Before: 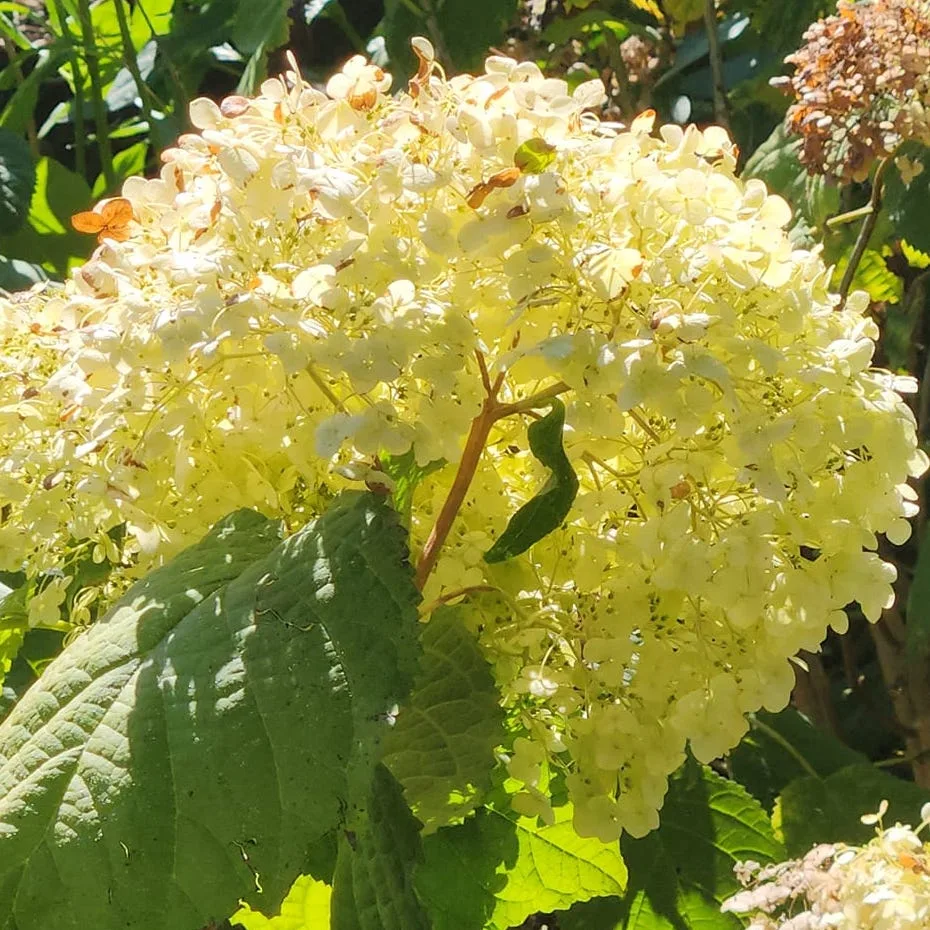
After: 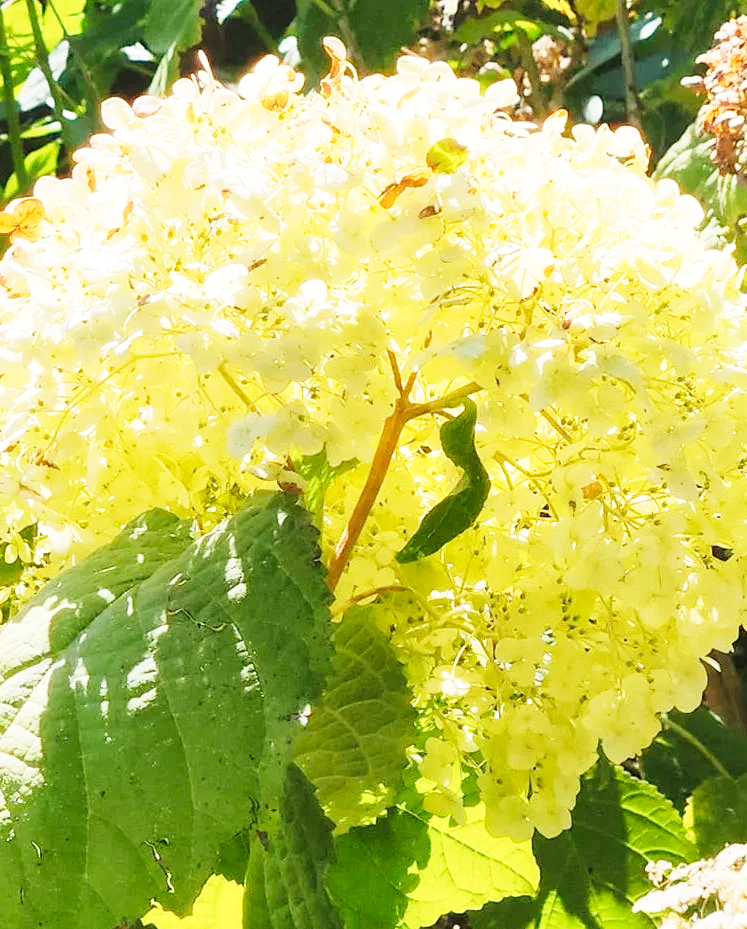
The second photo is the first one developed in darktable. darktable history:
crop and rotate: left 9.51%, right 10.162%
base curve: curves: ch0 [(0, 0) (0.018, 0.026) (0.143, 0.37) (0.33, 0.731) (0.458, 0.853) (0.735, 0.965) (0.905, 0.986) (1, 1)], preserve colors none
